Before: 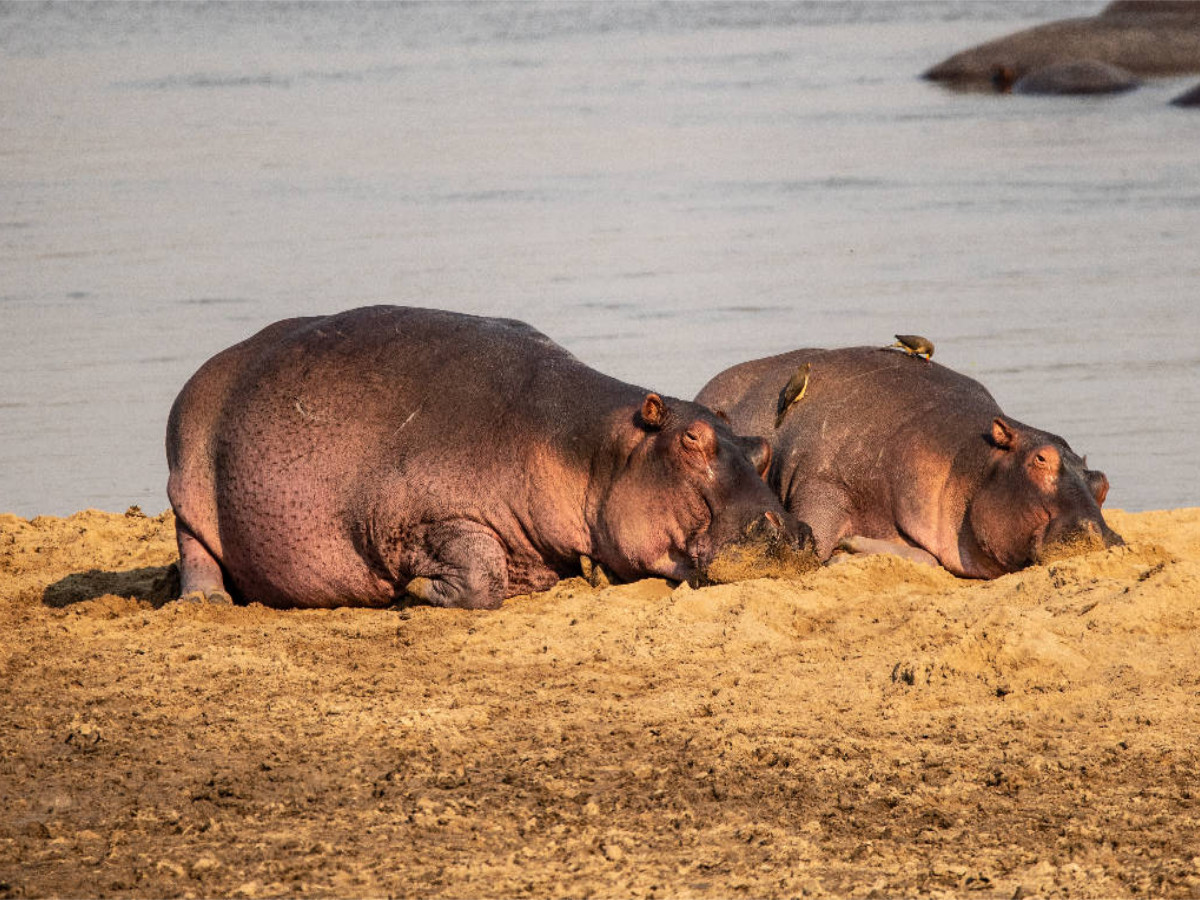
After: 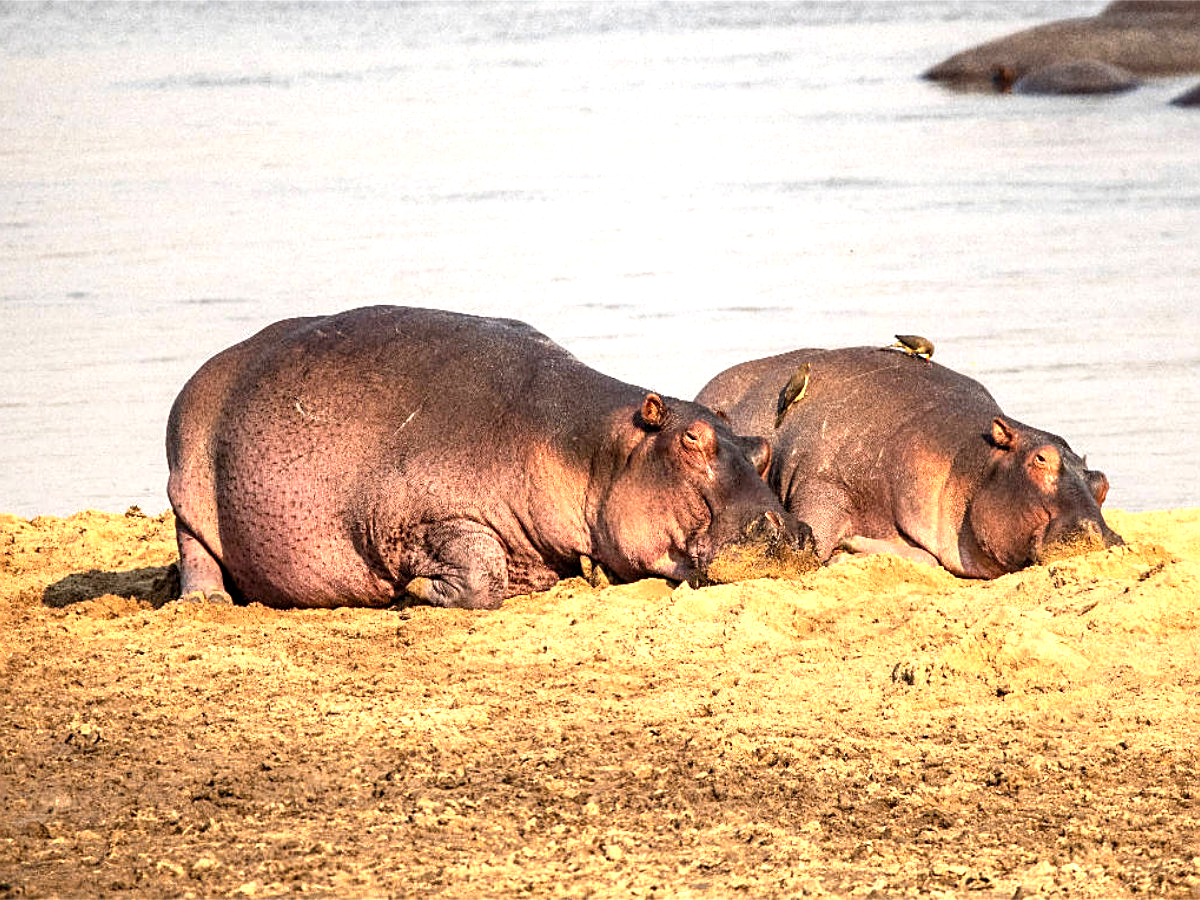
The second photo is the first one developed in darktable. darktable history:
exposure: black level correction 0.001, exposure 1 EV, compensate exposure bias true, compensate highlight preservation false
color correction: highlights b* -0.044, saturation 0.992
sharpen: on, module defaults
